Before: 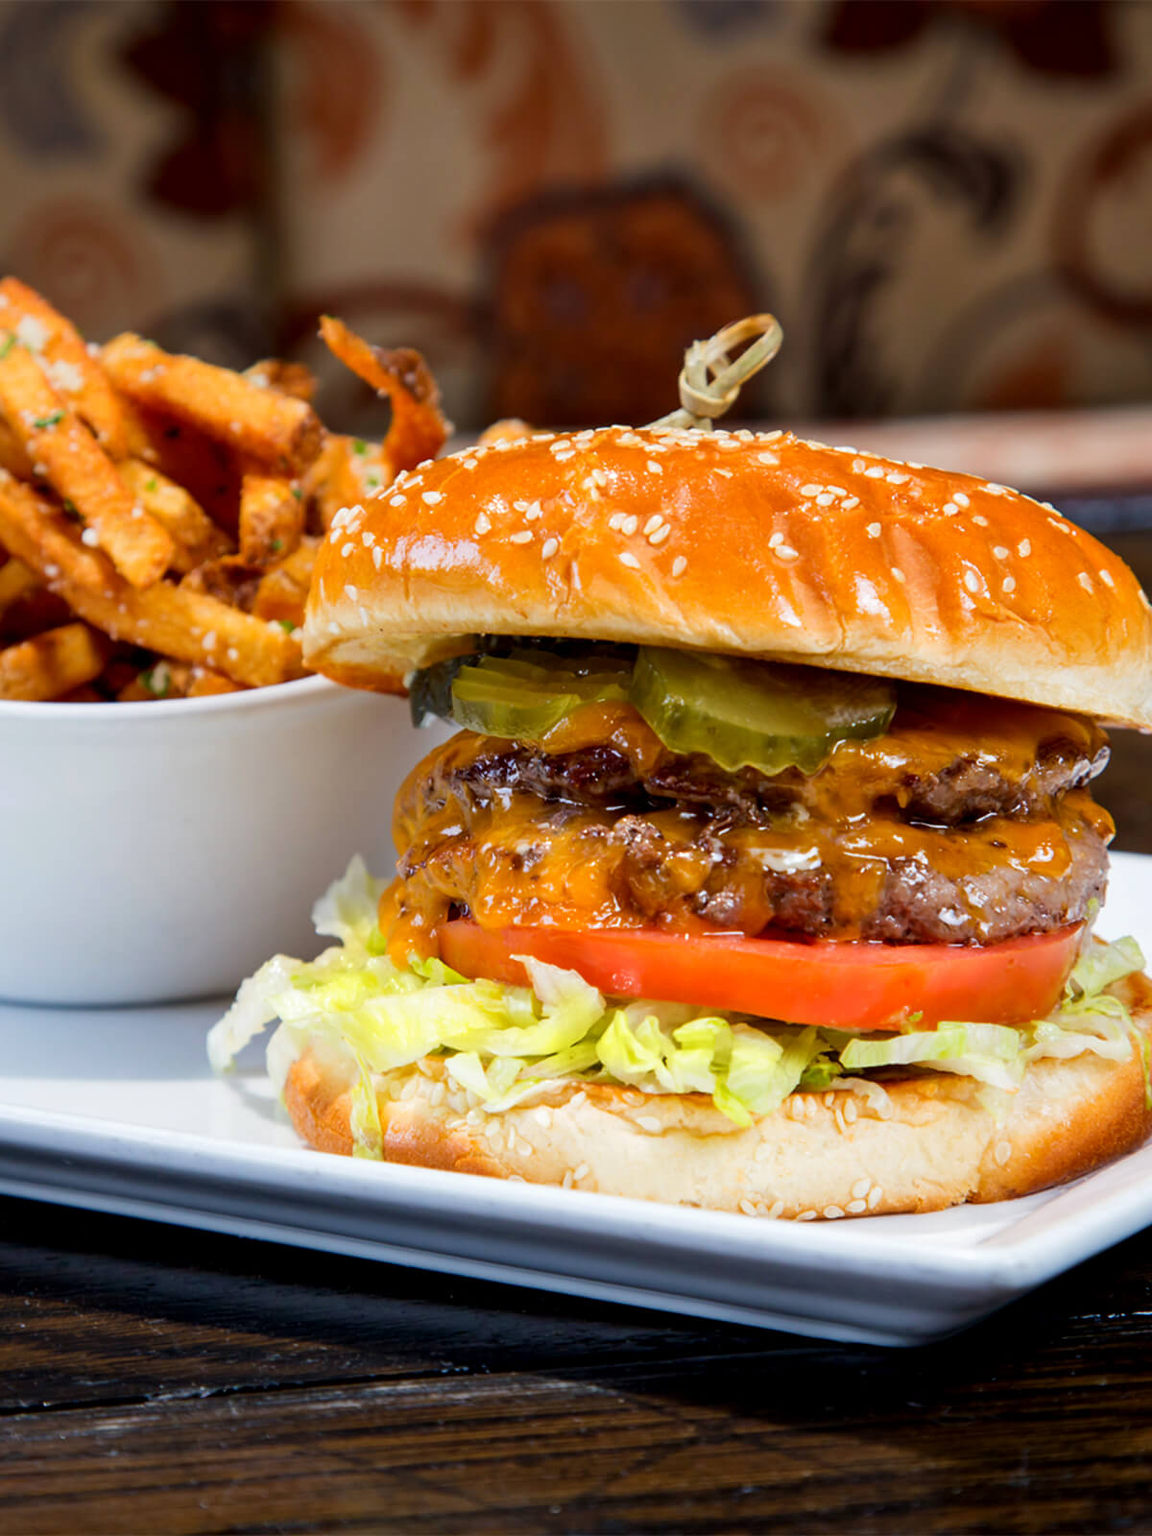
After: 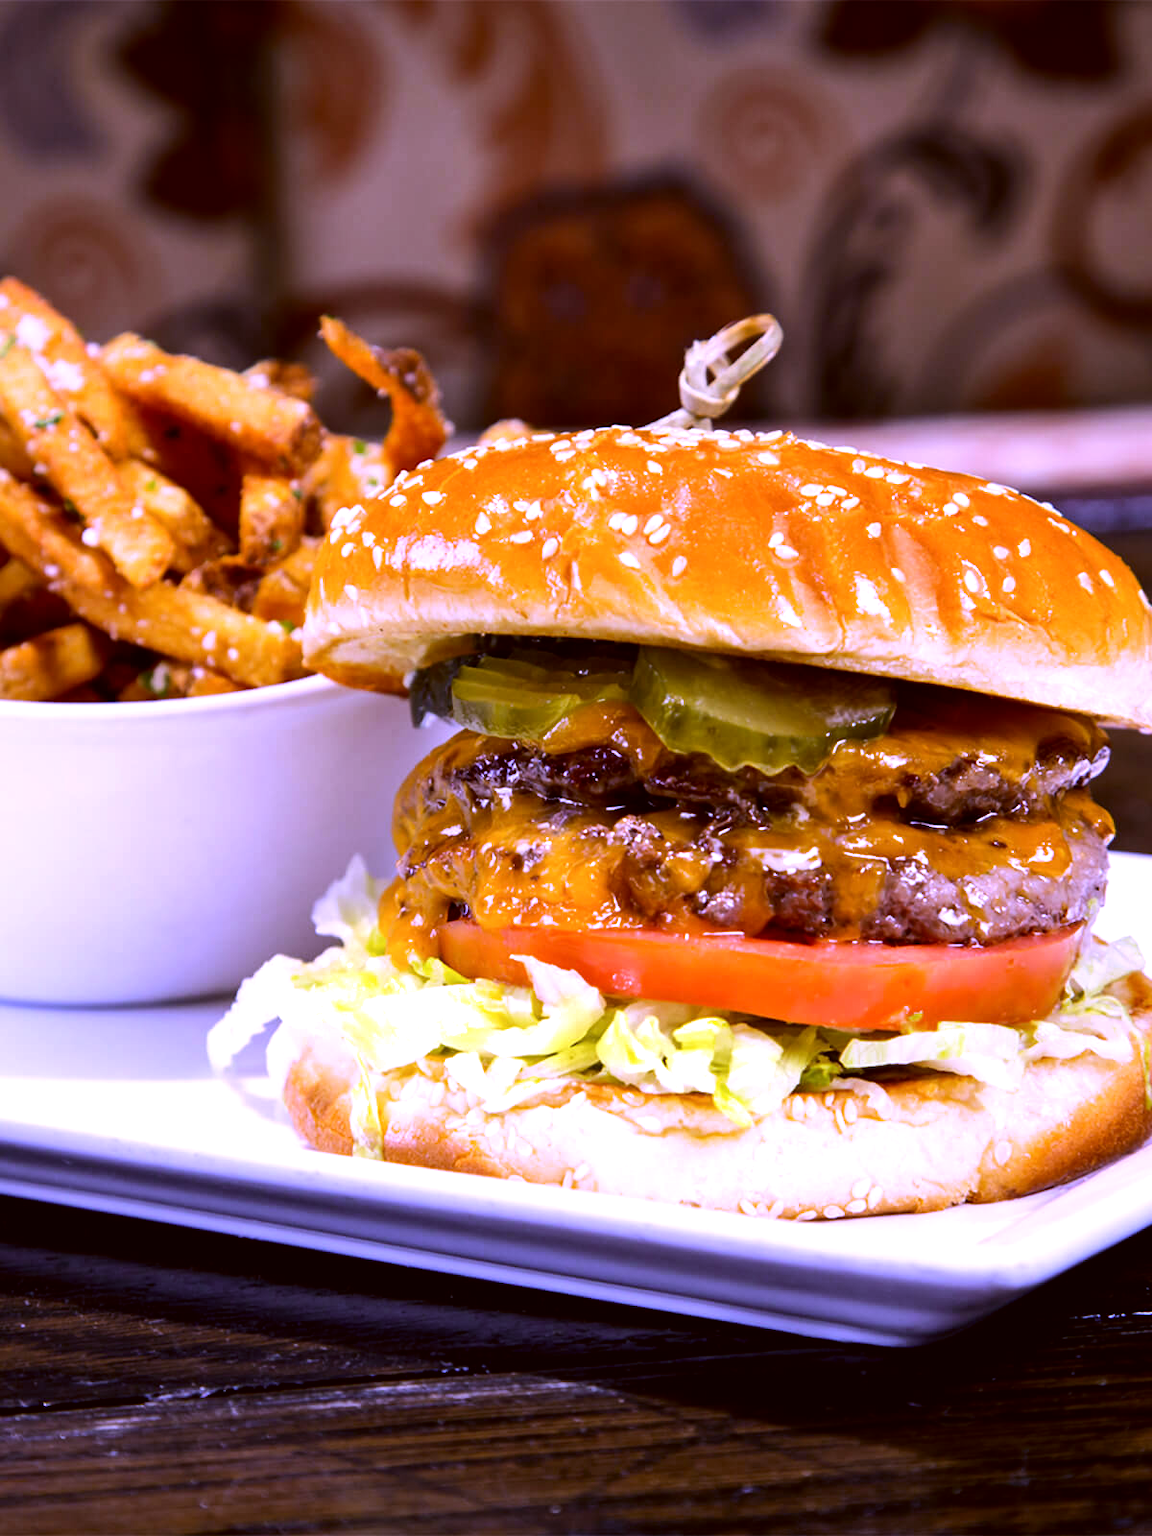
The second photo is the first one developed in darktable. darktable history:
color correction: highlights a* 6.27, highlights b* 8.19, shadows a* 5.94, shadows b* 7.23, saturation 0.9
tone equalizer: -8 EV -0.417 EV, -7 EV -0.389 EV, -6 EV -0.333 EV, -5 EV -0.222 EV, -3 EV 0.222 EV, -2 EV 0.333 EV, -1 EV 0.389 EV, +0 EV 0.417 EV, edges refinement/feathering 500, mask exposure compensation -1.57 EV, preserve details no
white balance: red 0.98, blue 1.61
